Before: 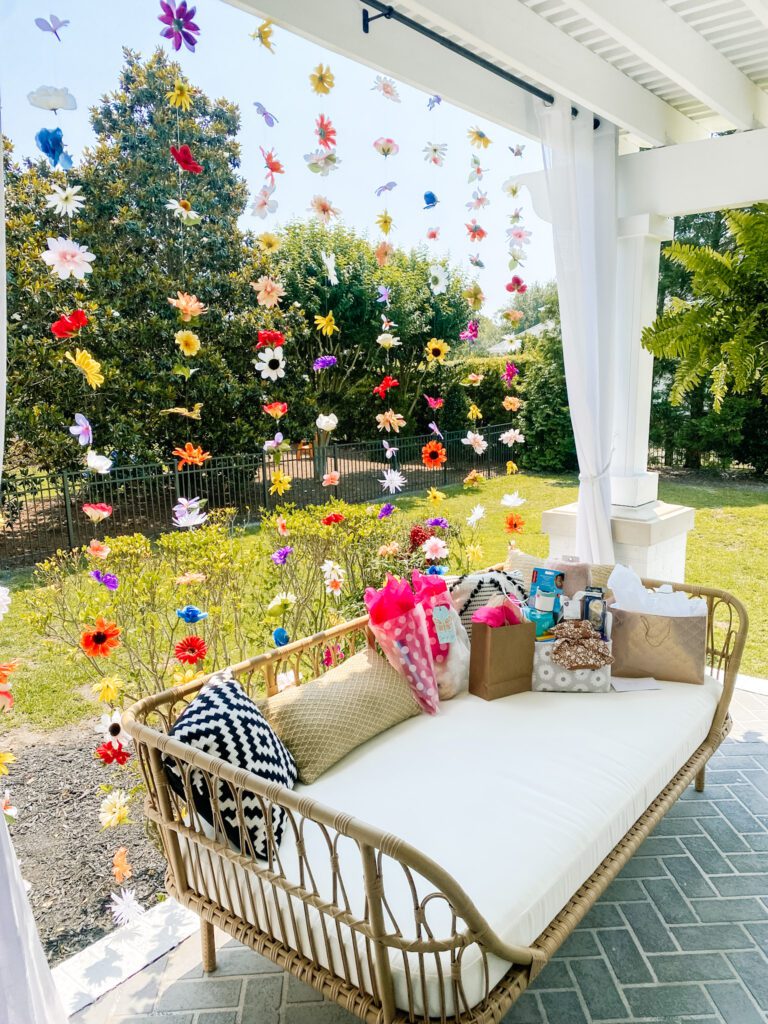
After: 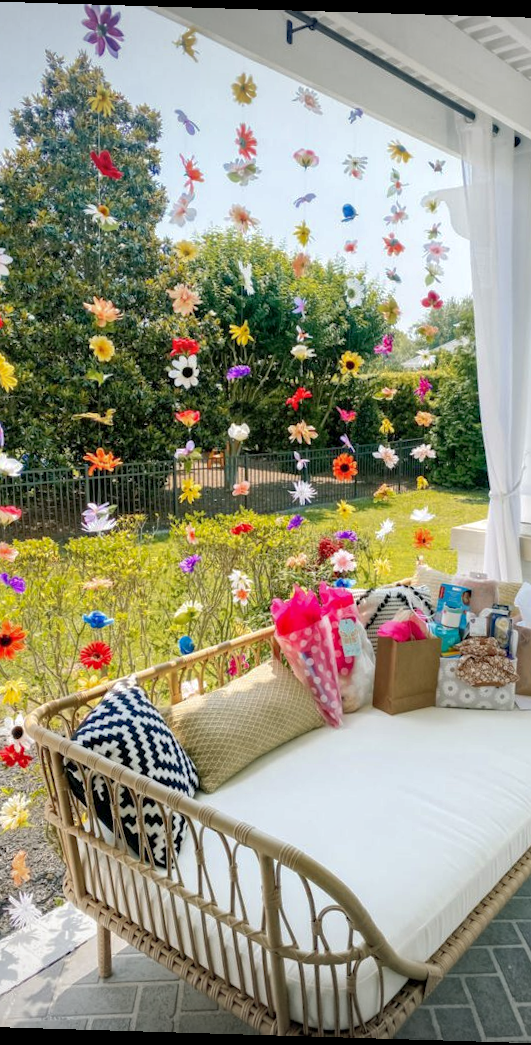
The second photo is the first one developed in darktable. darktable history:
rotate and perspective: rotation 1.72°, automatic cropping off
white balance: emerald 1
crop and rotate: left 13.342%, right 19.991%
shadows and highlights: on, module defaults
vignetting: fall-off start 100%, brightness -0.282, width/height ratio 1.31
local contrast: highlights 100%, shadows 100%, detail 120%, midtone range 0.2
color balance: output saturation 98.5%
